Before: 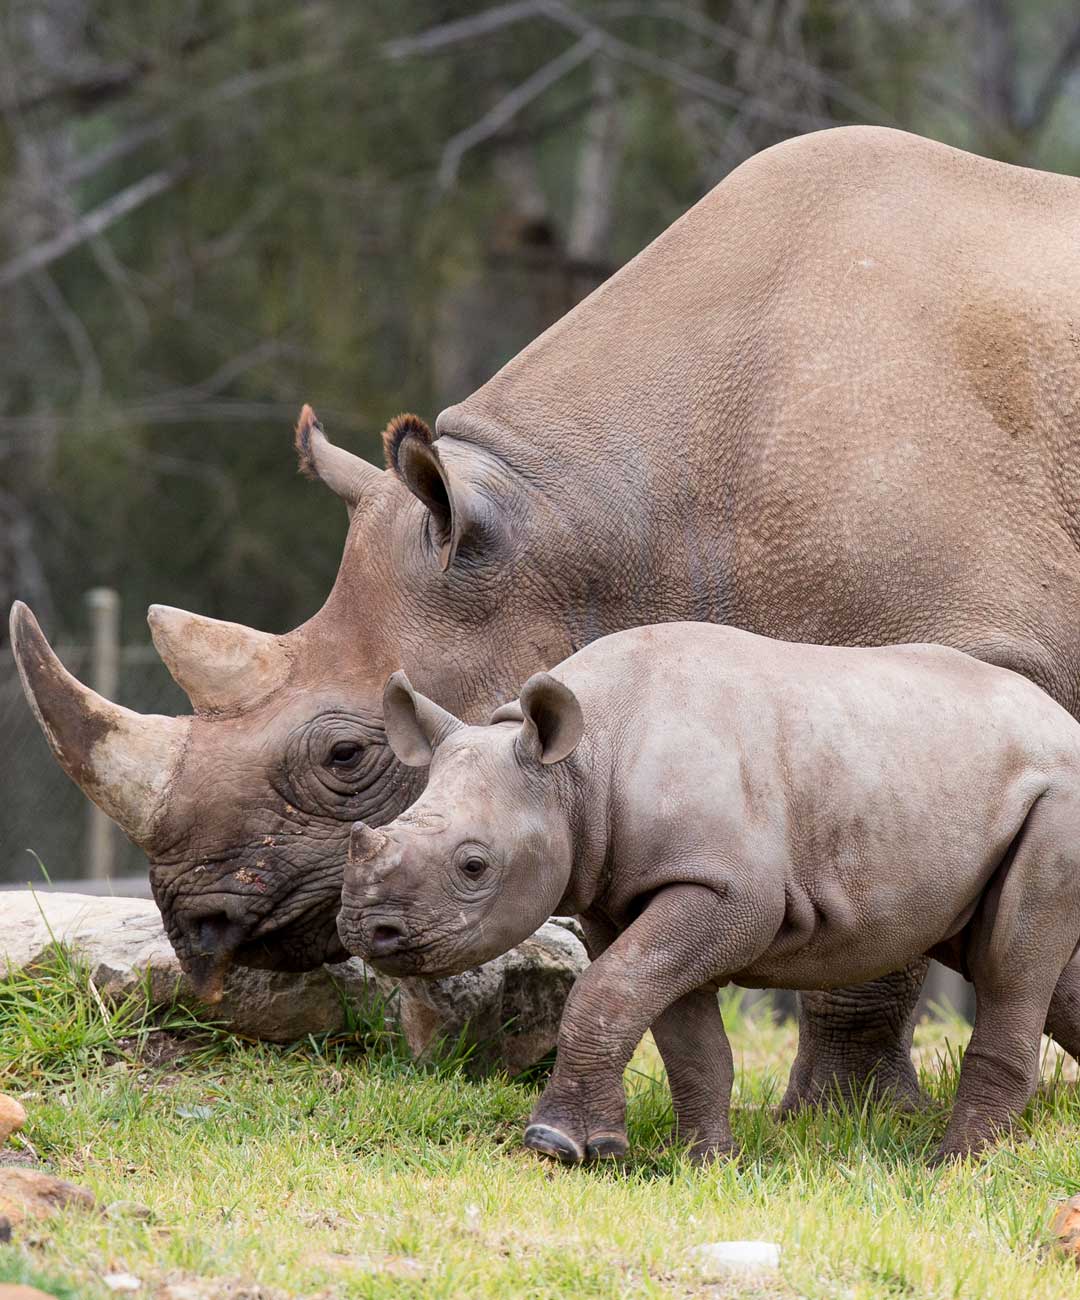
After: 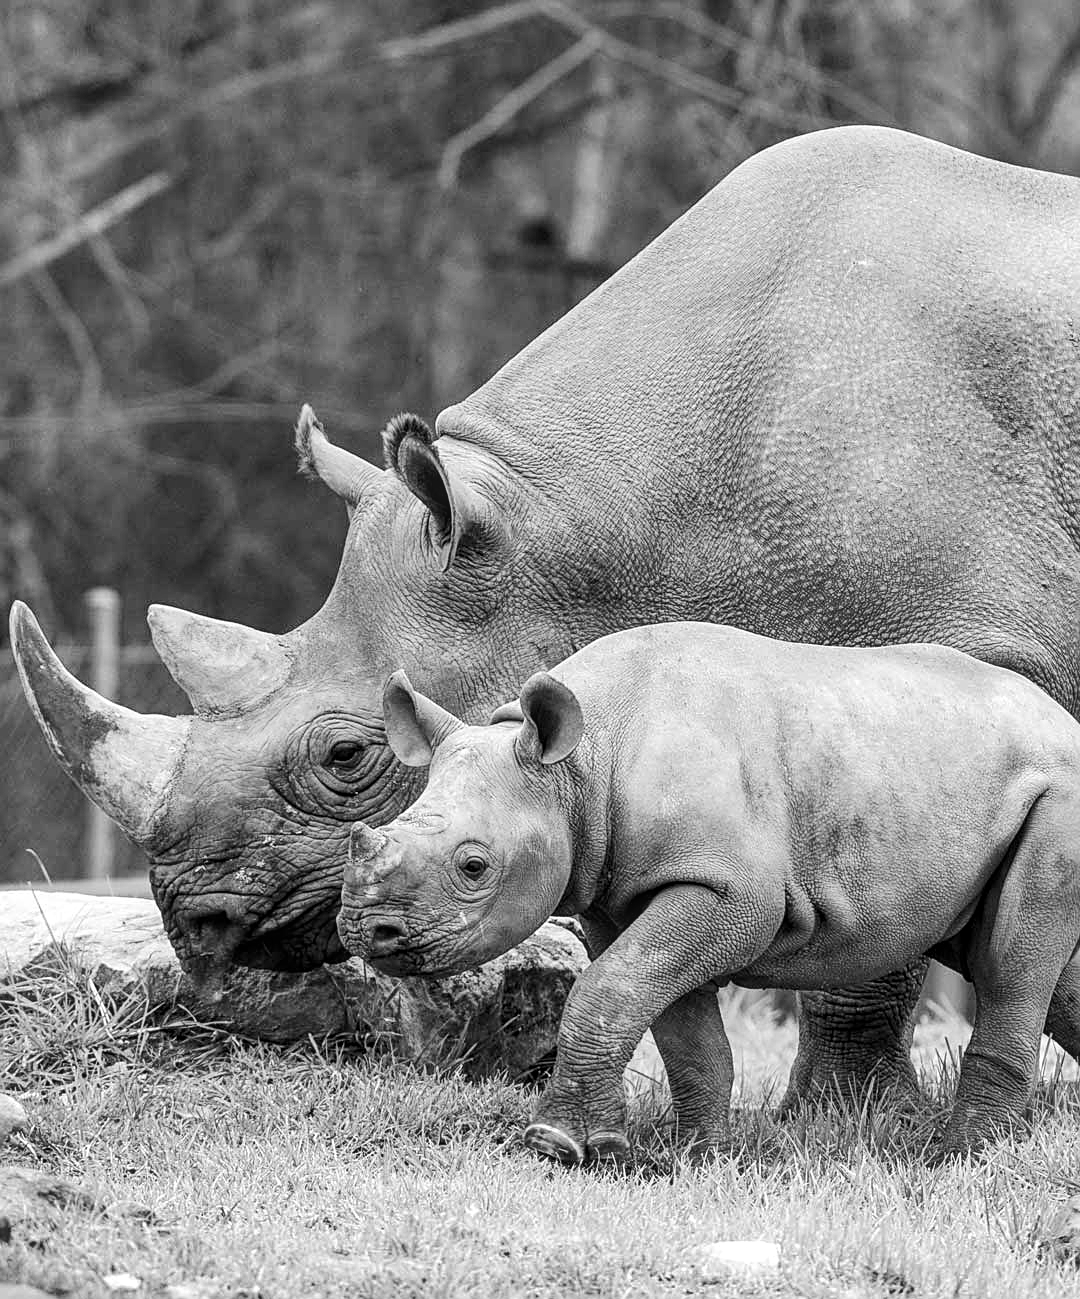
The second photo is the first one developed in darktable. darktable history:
local contrast: on, module defaults
sharpen: on, module defaults
tone curve: curves: ch0 [(0, 0.018) (0.036, 0.038) (0.15, 0.131) (0.27, 0.247) (0.545, 0.561) (0.761, 0.761) (1, 0.919)]; ch1 [(0, 0) (0.179, 0.173) (0.322, 0.32) (0.429, 0.431) (0.502, 0.5) (0.519, 0.522) (0.562, 0.588) (0.625, 0.67) (0.711, 0.745) (1, 1)]; ch2 [(0, 0) (0.29, 0.295) (0.404, 0.436) (0.497, 0.499) (0.521, 0.523) (0.561, 0.605) (0.657, 0.655) (0.712, 0.764) (1, 1)], color space Lab, independent channels, preserve colors none
monochrome: on, module defaults
color correction: highlights a* -0.482, highlights b* 0.161, shadows a* 4.66, shadows b* 20.72
exposure: exposure 0.6 EV, compensate highlight preservation false
shadows and highlights: radius 118.69, shadows 42.21, highlights -61.56, soften with gaussian
crop: bottom 0.071%
